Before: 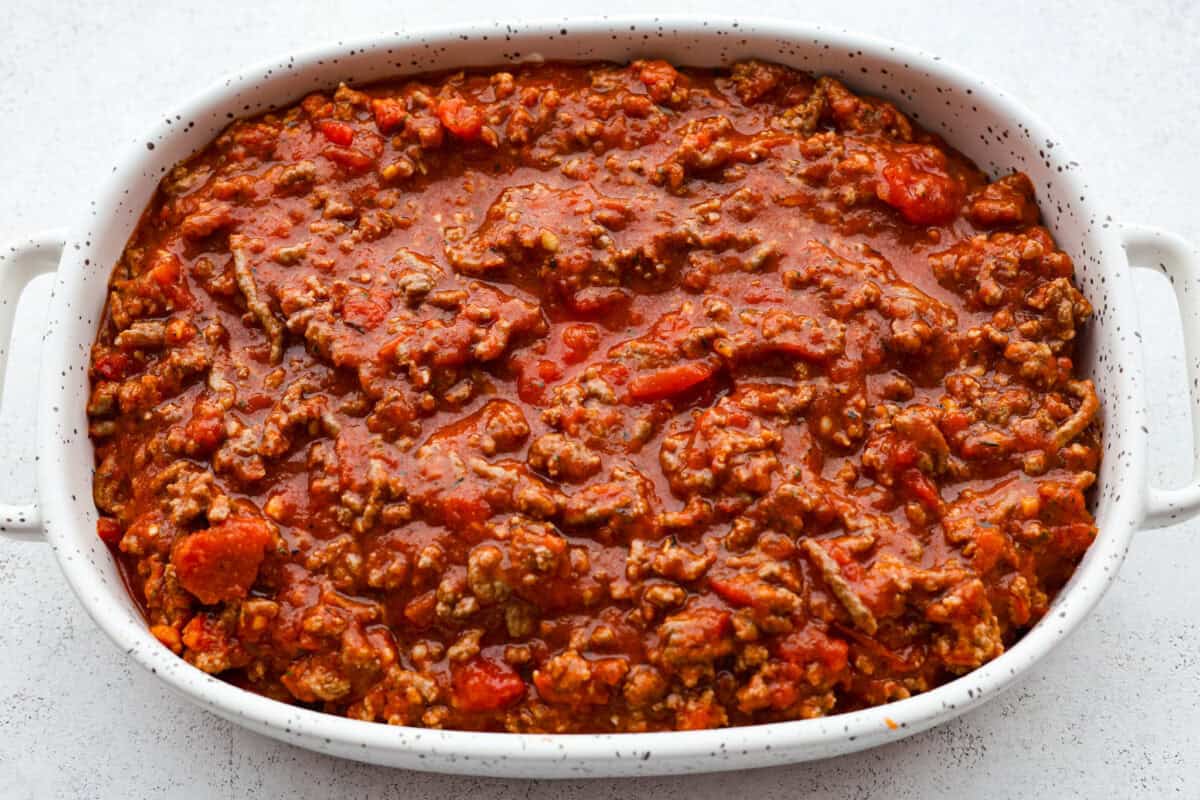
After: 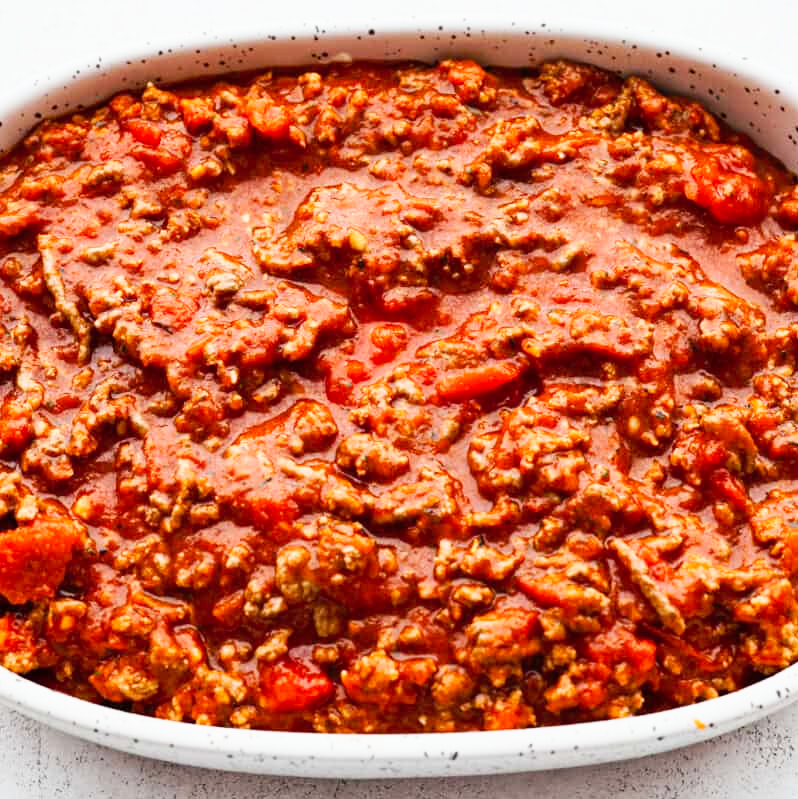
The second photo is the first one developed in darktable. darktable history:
color correction: highlights b* 0.01, saturation 0.978
crop and rotate: left 16.051%, right 17.397%
exposure: exposure -0.155 EV, compensate highlight preservation false
tone curve: curves: ch0 [(0, 0) (0.093, 0.104) (0.226, 0.291) (0.327, 0.431) (0.471, 0.648) (0.759, 0.926) (1, 1)], preserve colors none
